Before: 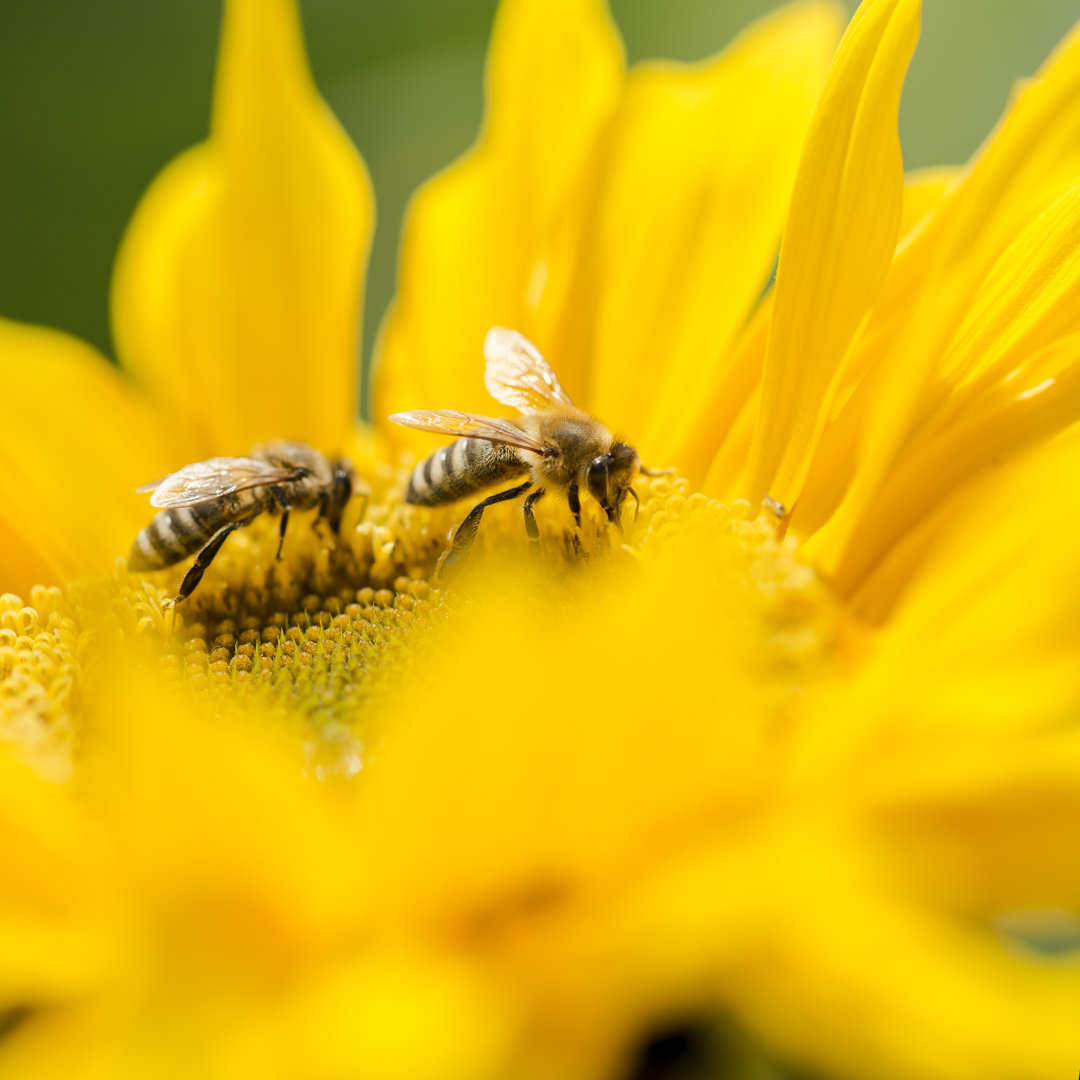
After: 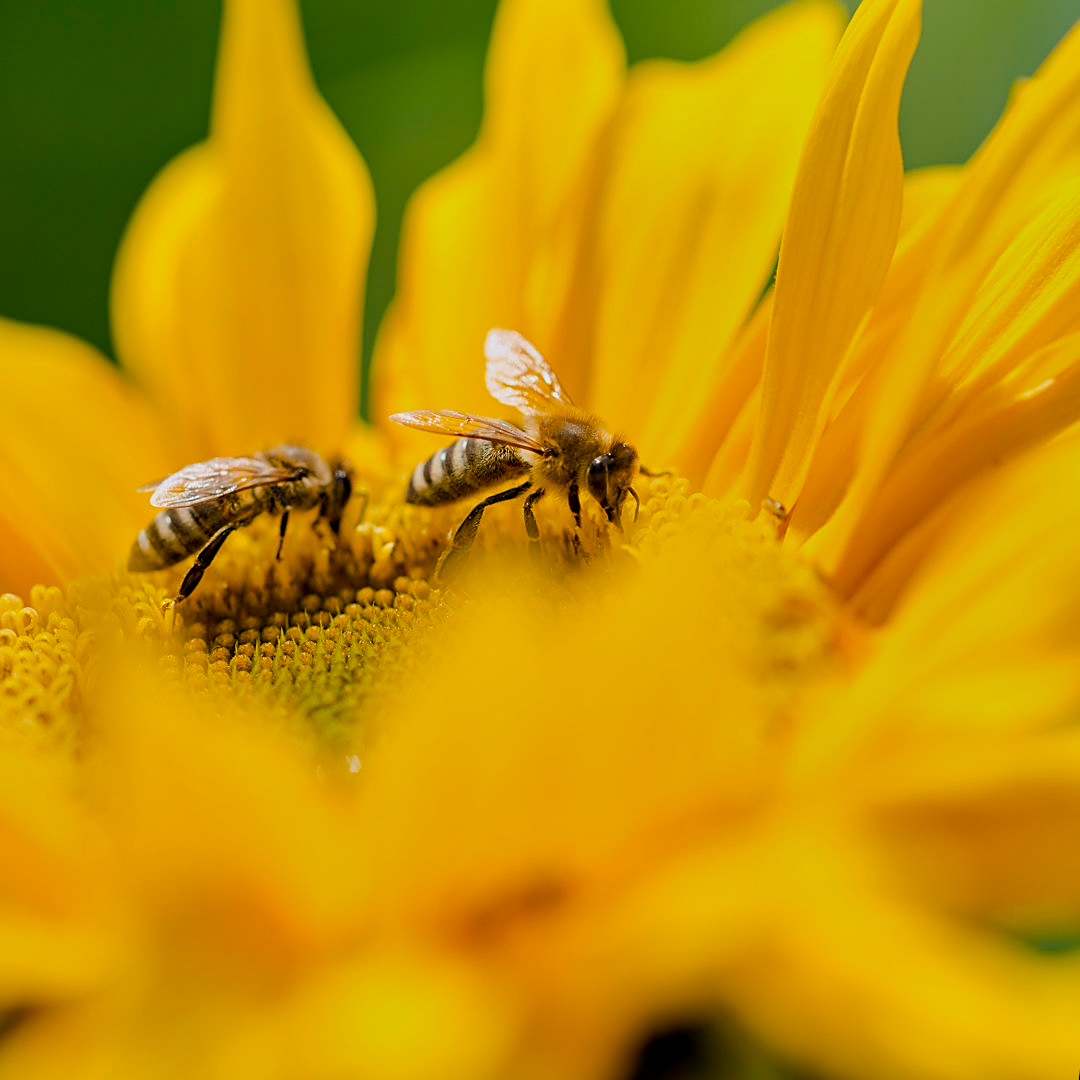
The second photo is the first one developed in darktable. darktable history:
haze removal: compatibility mode true, adaptive false
sharpen: amount 0.49
shadows and highlights: low approximation 0.01, soften with gaussian
color balance rgb: shadows lift › chroma 2.005%, shadows lift › hue 251.03°, perceptual saturation grading › global saturation 31.299%
exposure: exposure -0.357 EV, compensate highlight preservation false
